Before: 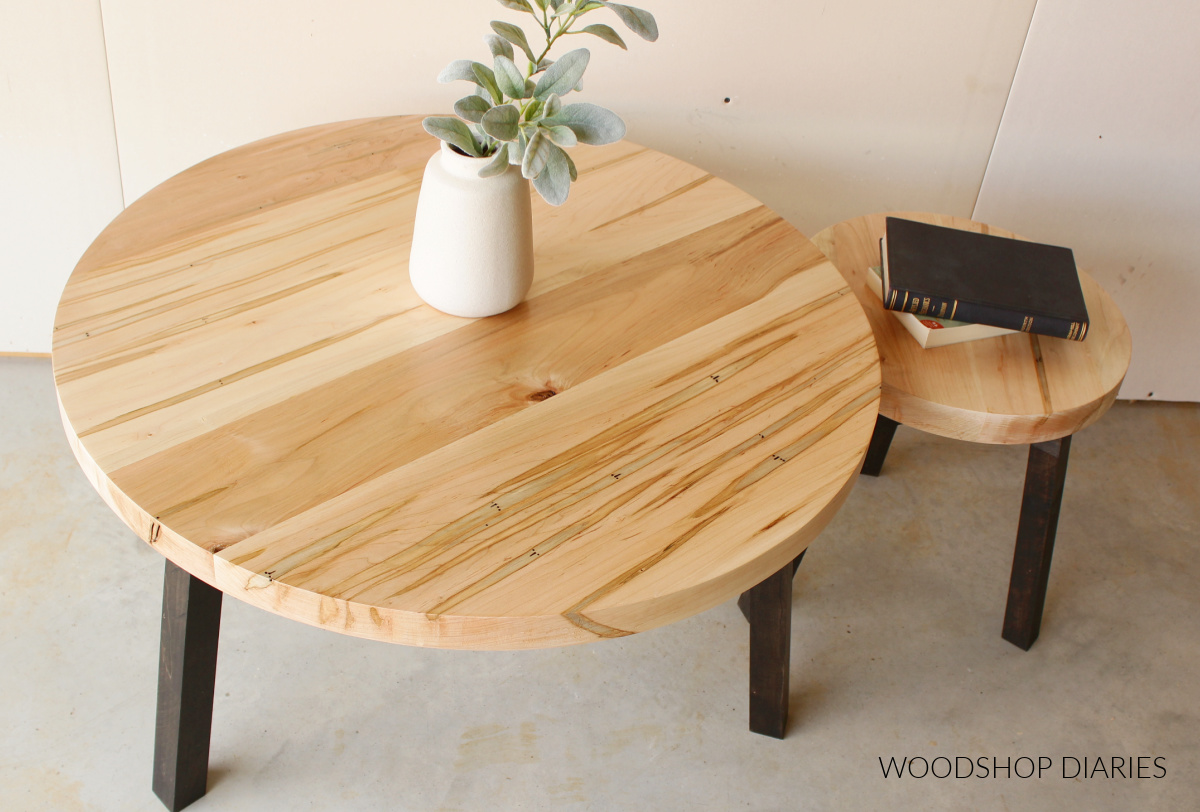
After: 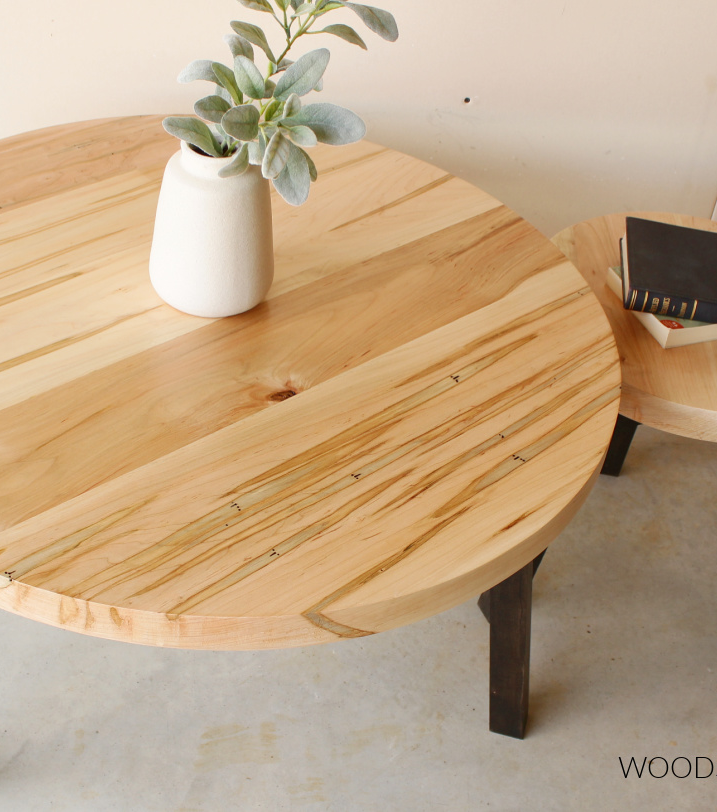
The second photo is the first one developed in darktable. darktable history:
crop and rotate: left 21.668%, right 18.528%
